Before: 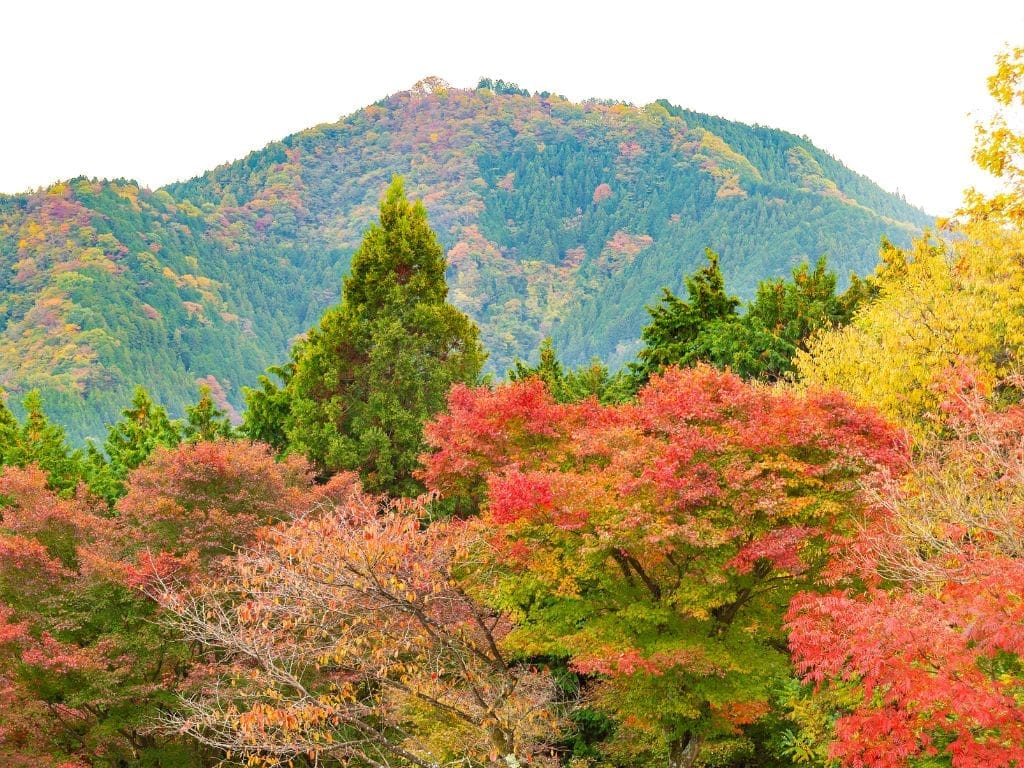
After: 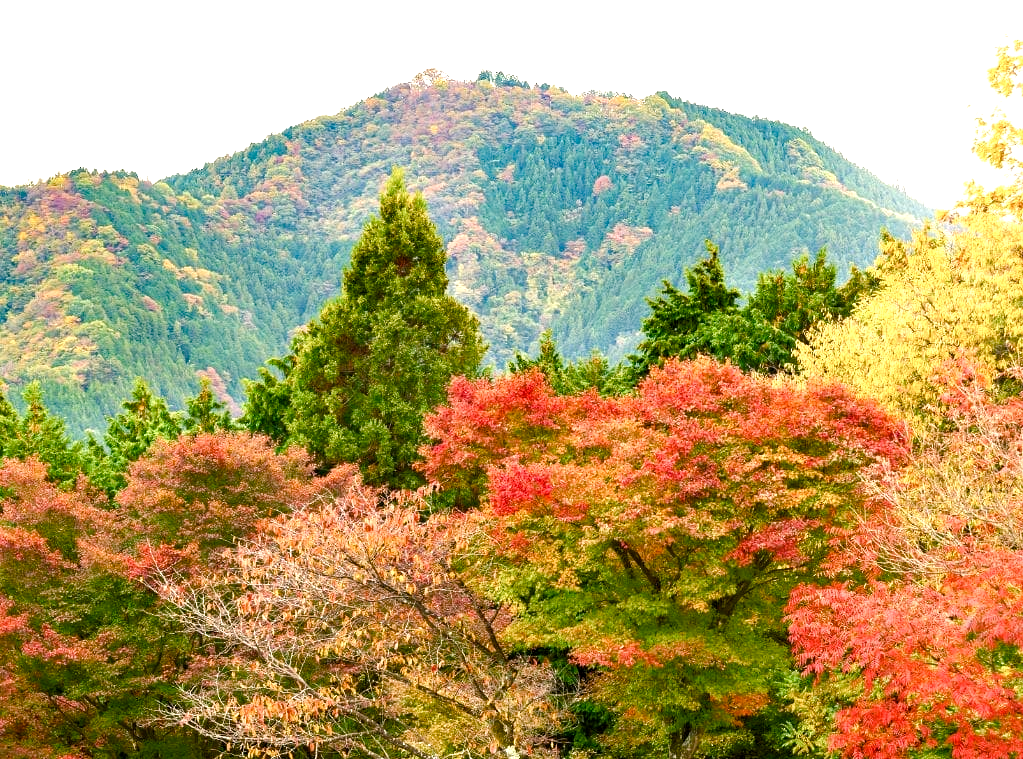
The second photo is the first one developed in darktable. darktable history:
color balance rgb: shadows lift › chroma 2.79%, shadows lift › hue 190.66°, power › hue 171.85°, highlights gain › chroma 2.16%, highlights gain › hue 75.26°, global offset › luminance -0.51%, perceptual saturation grading › highlights -33.8%, perceptual saturation grading › mid-tones 14.98%, perceptual saturation grading › shadows 48.43%, perceptual brilliance grading › highlights 15.68%, perceptual brilliance grading › mid-tones 6.62%, perceptual brilliance grading › shadows -14.98%, global vibrance 11.32%, contrast 5.05%
crop: top 1.049%, right 0.001%
